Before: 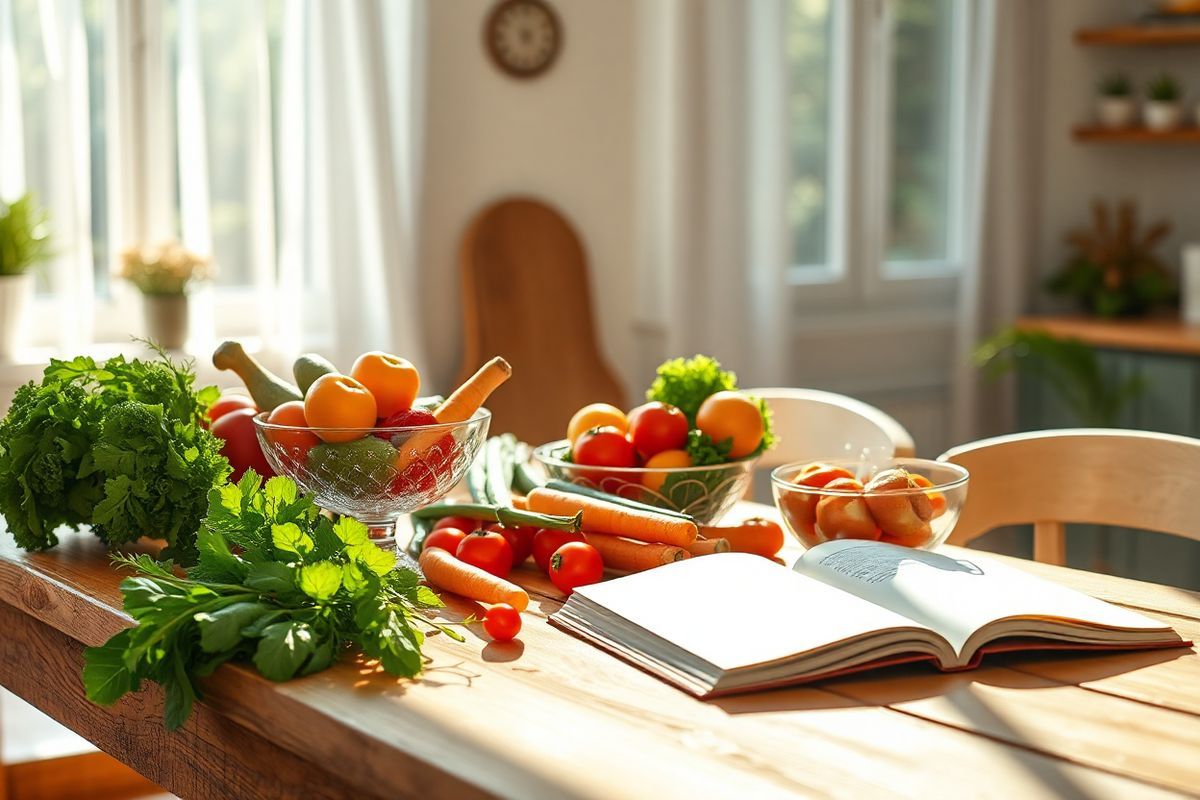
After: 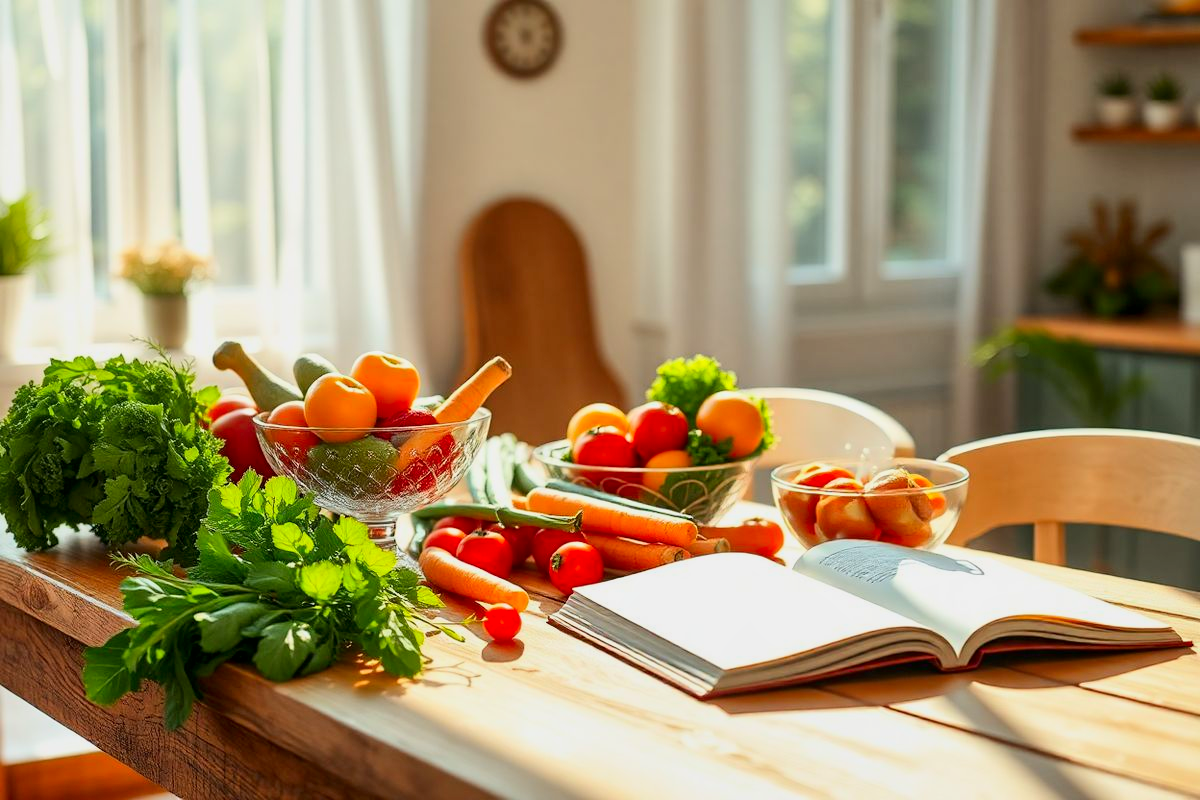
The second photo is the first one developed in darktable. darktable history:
contrast brightness saturation: contrast 0.187, brightness -0.108, saturation 0.214
local contrast: mode bilateral grid, contrast 20, coarseness 51, detail 121%, midtone range 0.2
tone curve: curves: ch0 [(0, 0) (0.004, 0.008) (0.077, 0.156) (0.169, 0.29) (0.774, 0.774) (0.988, 0.926)], color space Lab, independent channels, preserve colors none
tone equalizer: edges refinement/feathering 500, mask exposure compensation -1.57 EV, preserve details no
